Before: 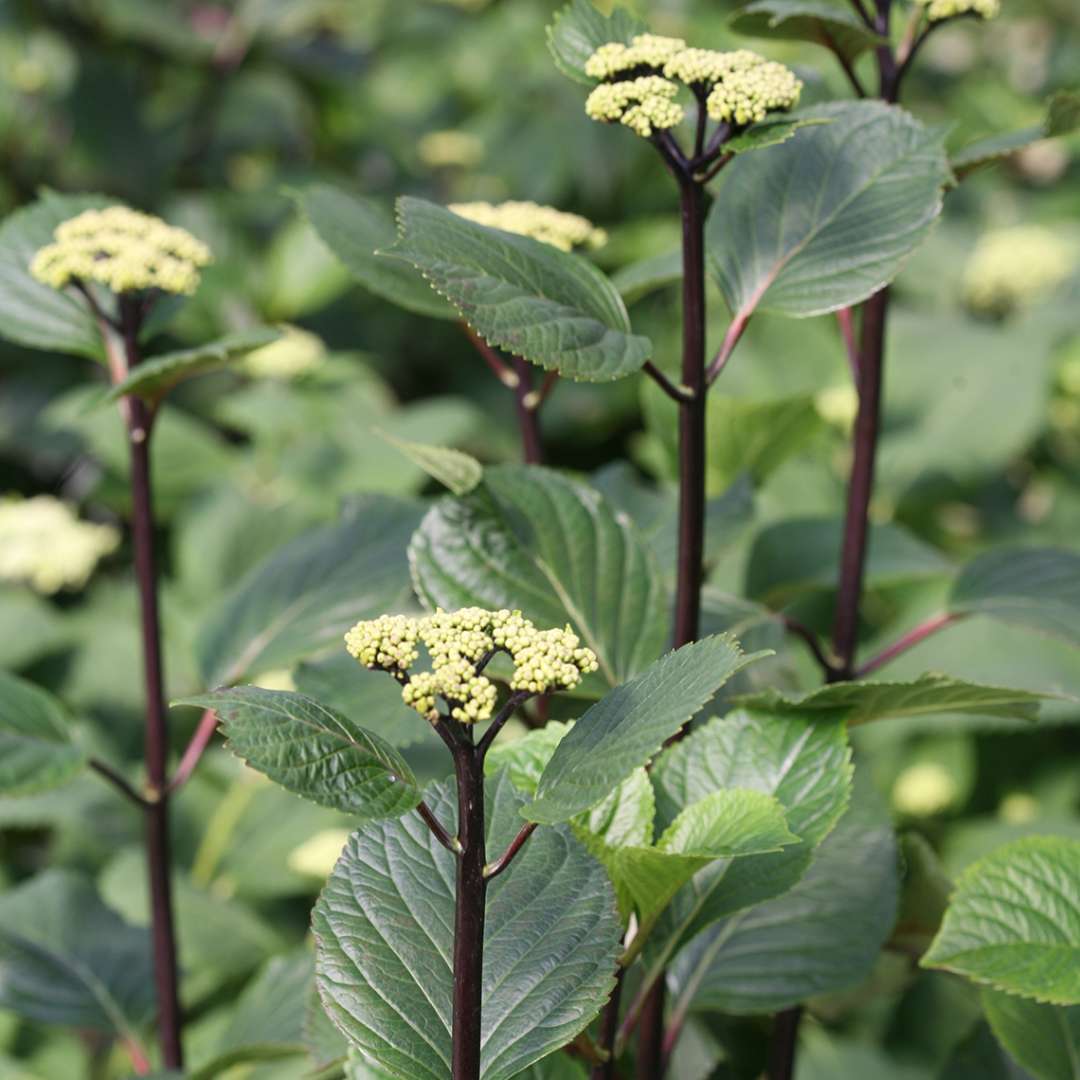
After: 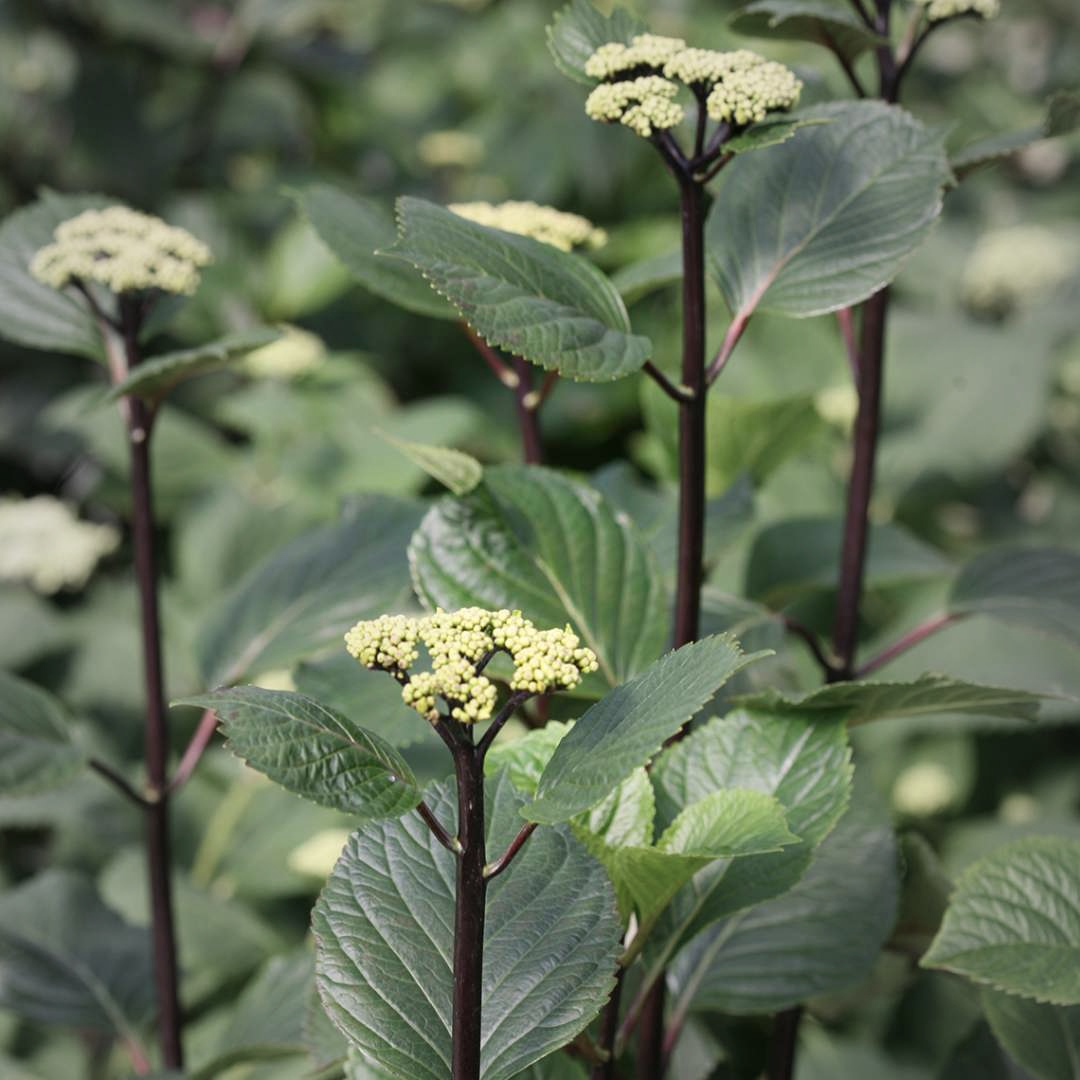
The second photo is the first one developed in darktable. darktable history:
vignetting: fall-off start 17.41%, fall-off radius 137.71%, brightness -0.279, width/height ratio 0.626, shape 0.577
